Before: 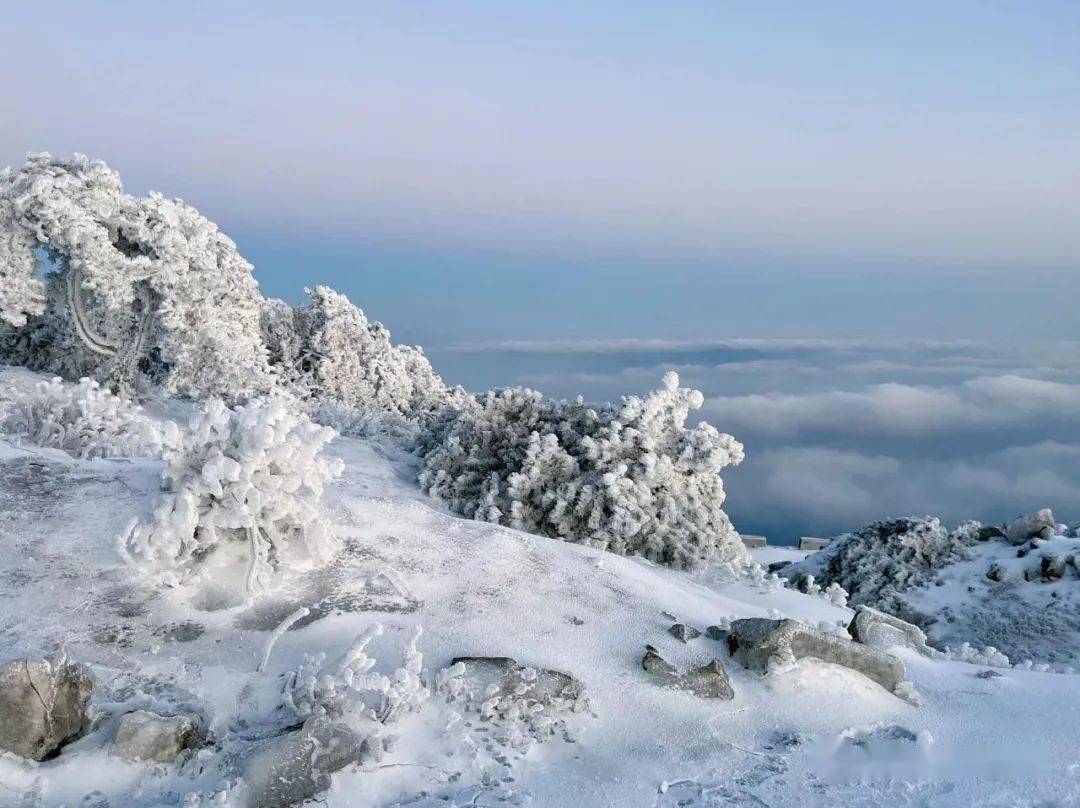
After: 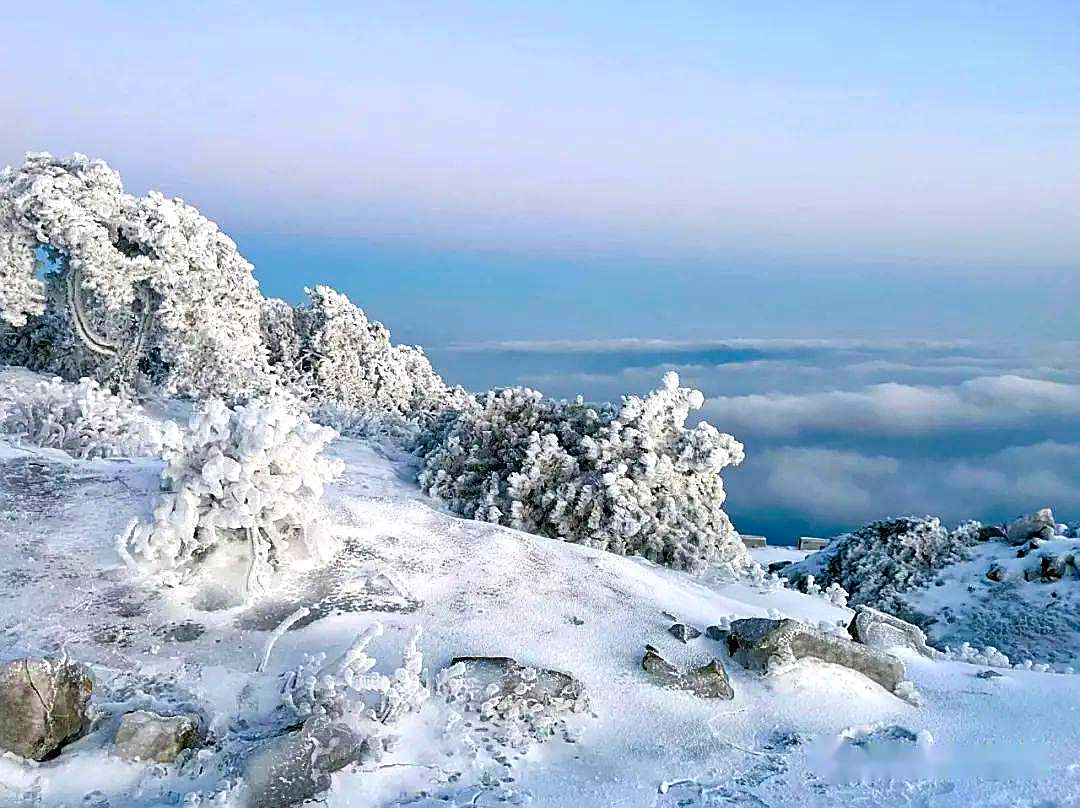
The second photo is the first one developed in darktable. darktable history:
color balance rgb: linear chroma grading › global chroma 25.316%, perceptual saturation grading › global saturation 20%, perceptual saturation grading › highlights -25.202%, perceptual saturation grading › shadows 49.973%, perceptual brilliance grading › highlights 10.525%, perceptual brilliance grading › shadows -10.593%
sharpen: radius 1.349, amount 1.261, threshold 0.663
